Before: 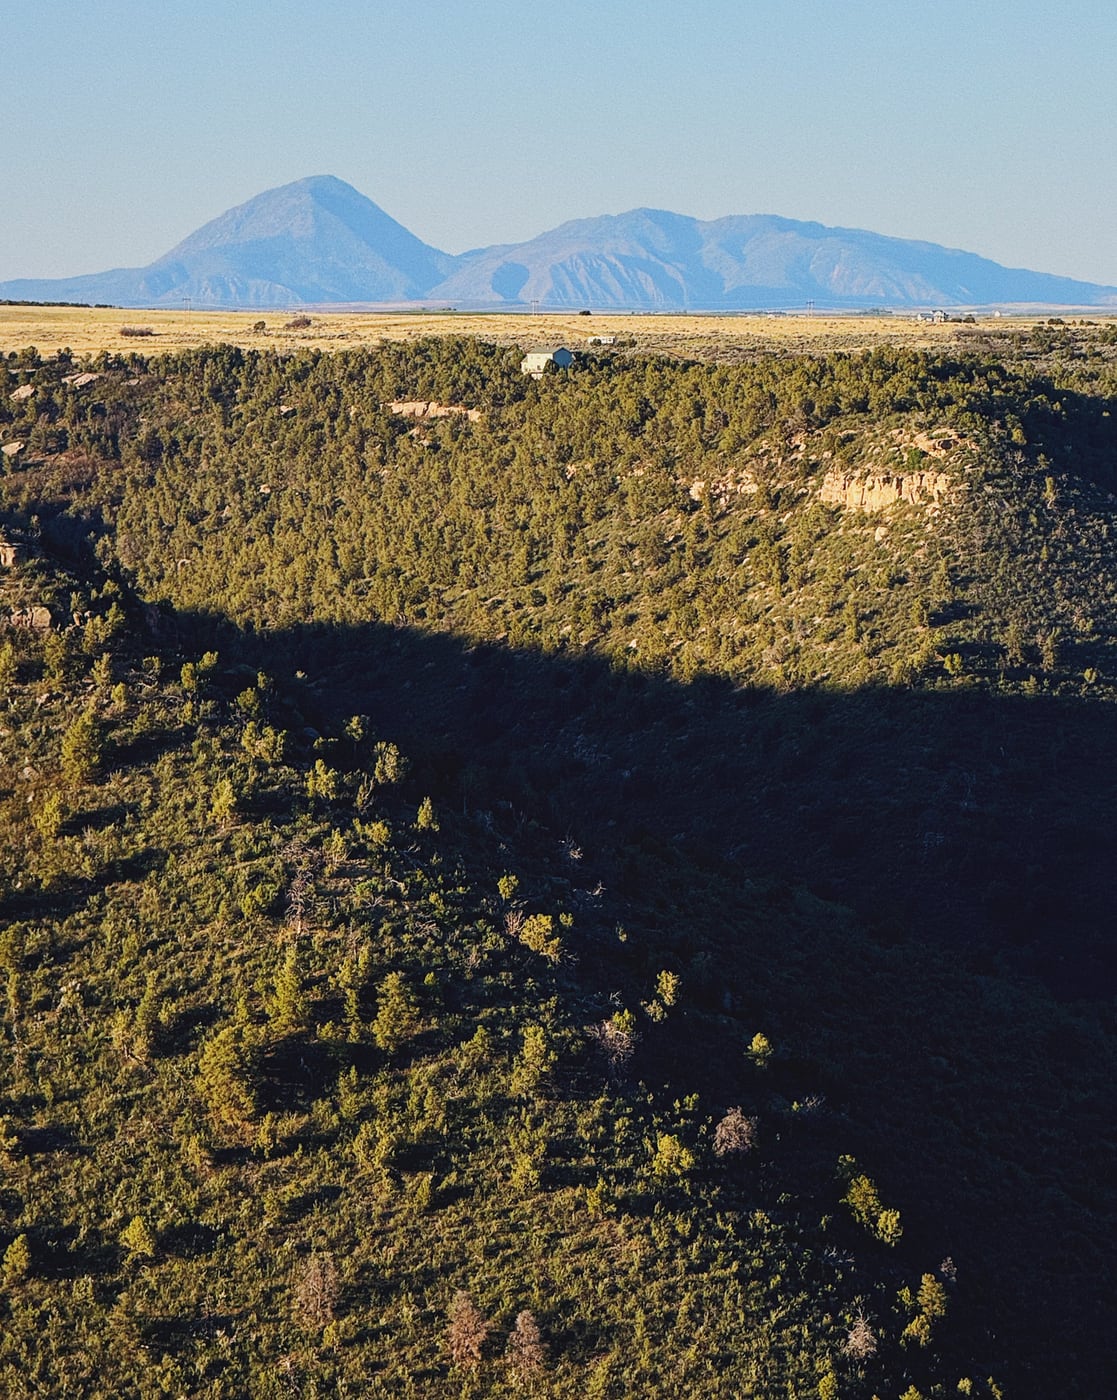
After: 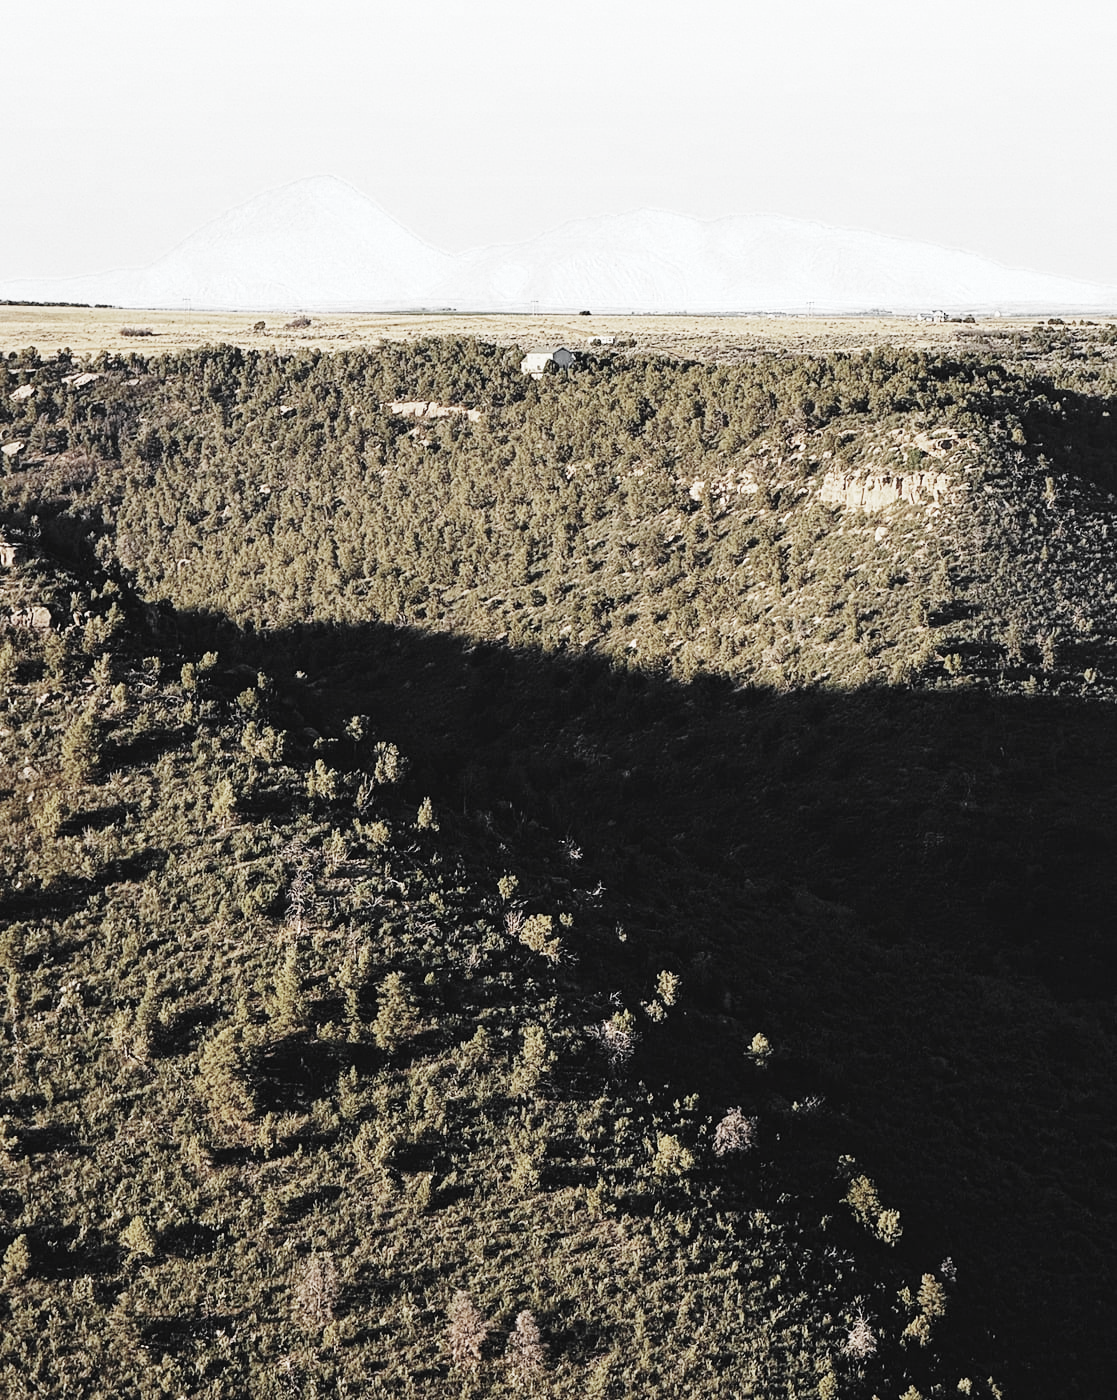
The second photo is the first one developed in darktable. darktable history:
base curve: curves: ch0 [(0, 0) (0.028, 0.03) (0.121, 0.232) (0.46, 0.748) (0.859, 0.968) (1, 1)], preserve colors none
color zones: curves: ch0 [(0, 0.613) (0.01, 0.613) (0.245, 0.448) (0.498, 0.529) (0.642, 0.665) (0.879, 0.777) (0.99, 0.613)]; ch1 [(0, 0.035) (0.121, 0.189) (0.259, 0.197) (0.415, 0.061) (0.589, 0.022) (0.732, 0.022) (0.857, 0.026) (0.991, 0.053)]
